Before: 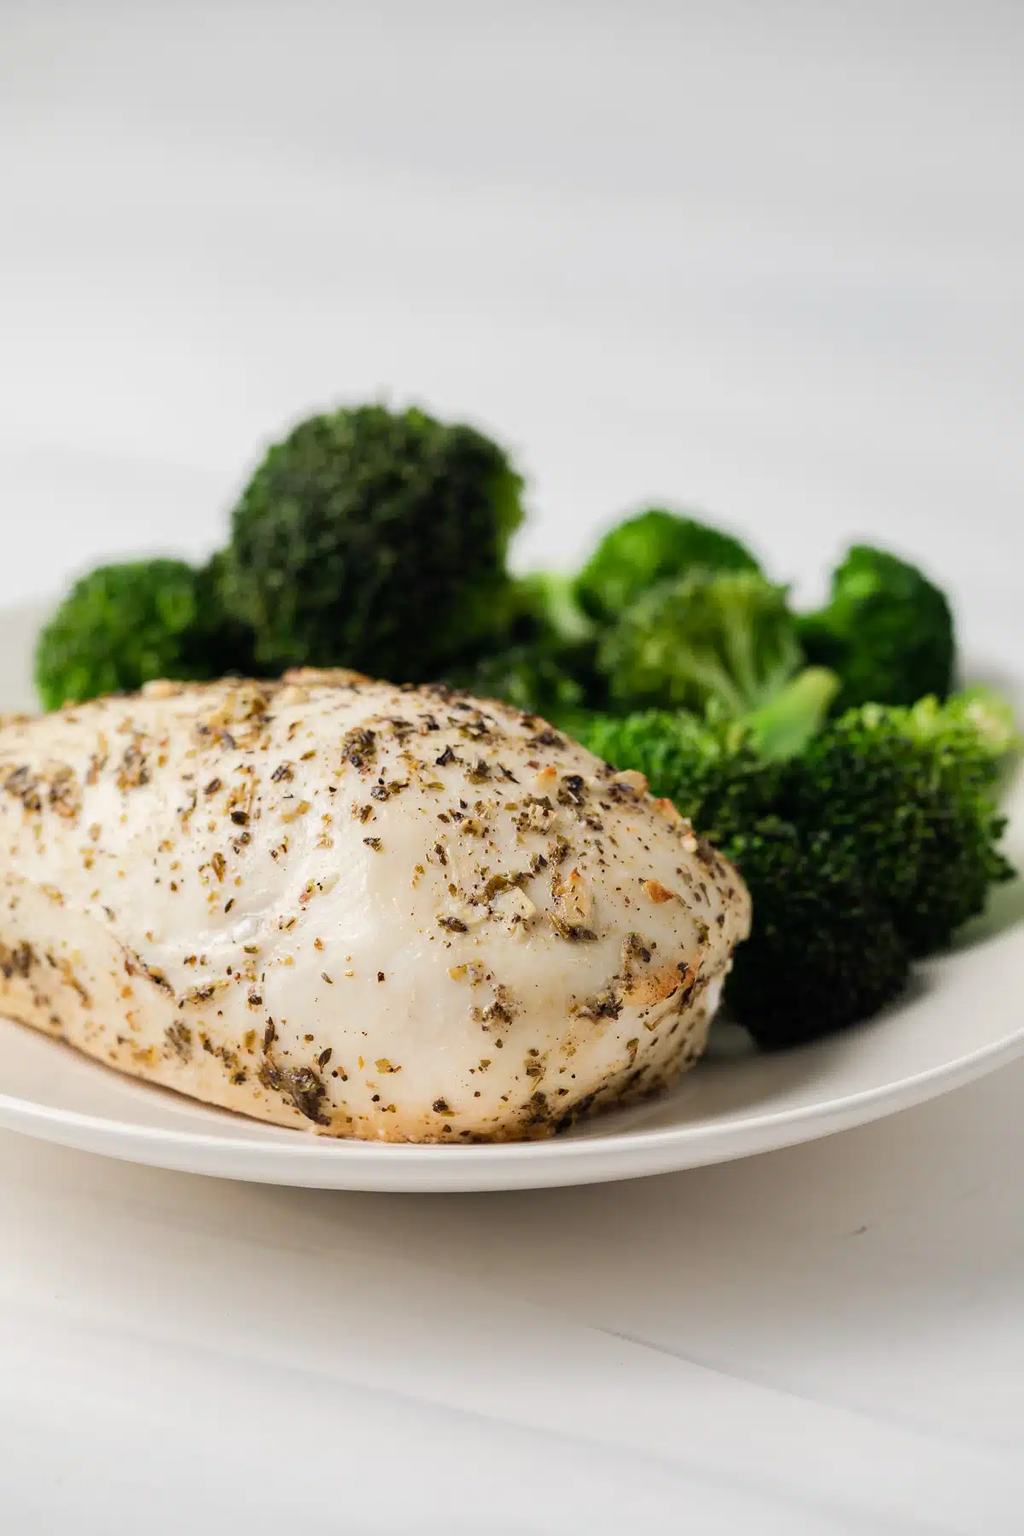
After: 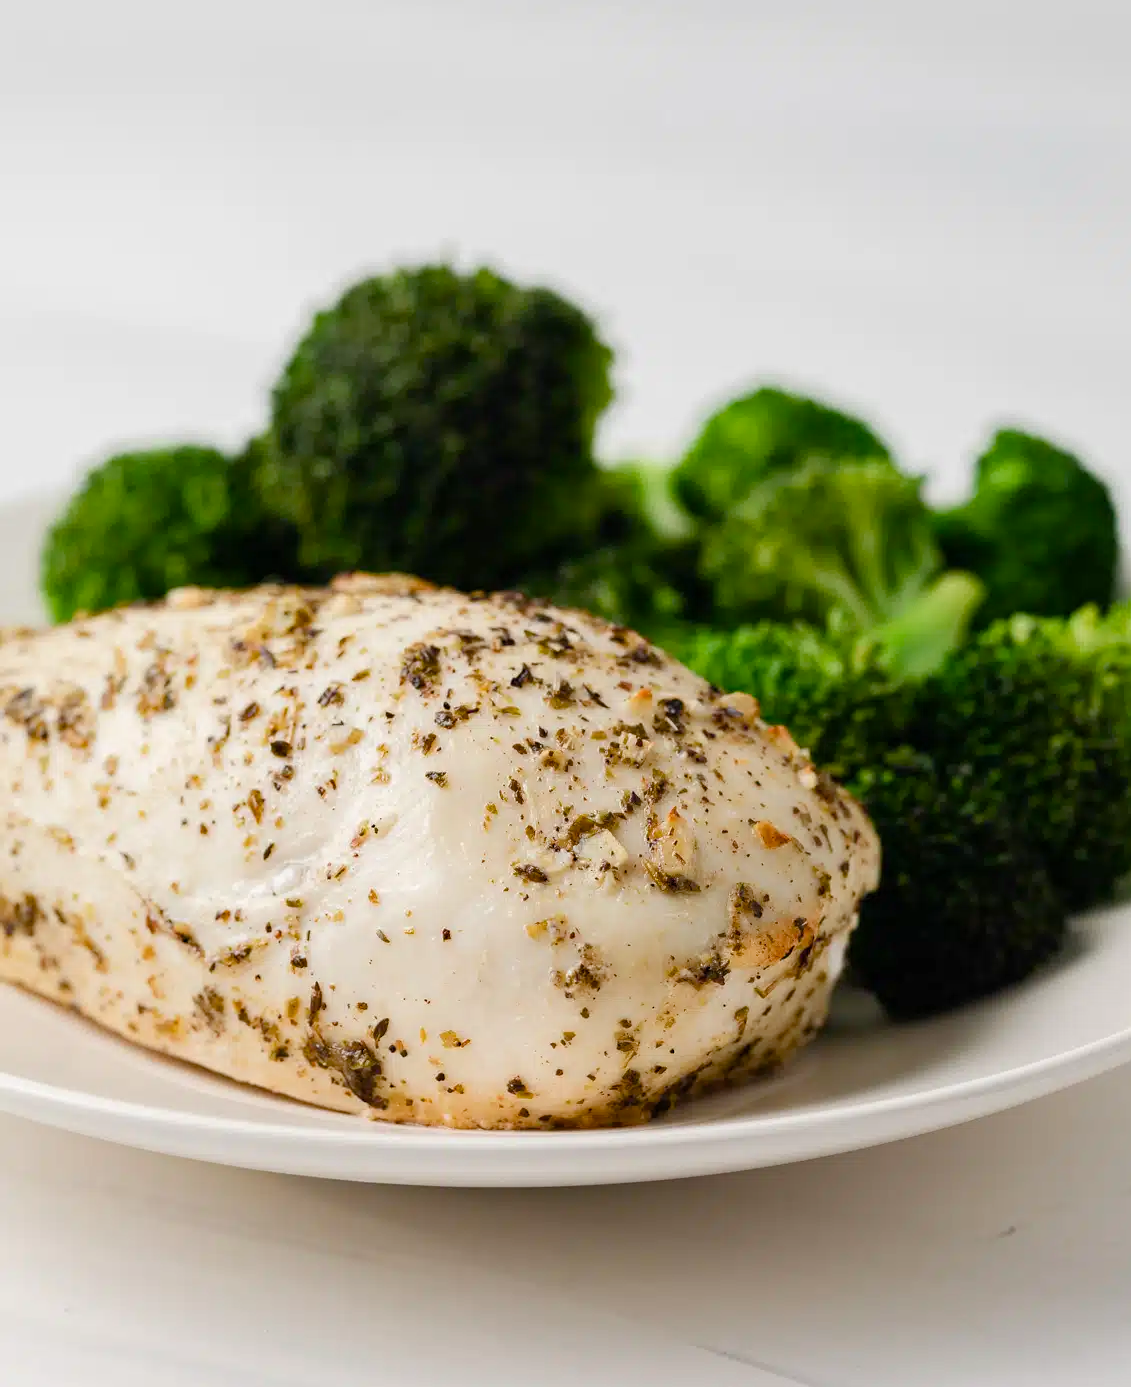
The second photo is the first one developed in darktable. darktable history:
tone equalizer: on, module defaults
color balance rgb: perceptual saturation grading › global saturation 20%, perceptual saturation grading › highlights -25%, perceptual saturation grading › shadows 25%
crop and rotate: angle 0.03°, top 11.643%, right 5.651%, bottom 11.189%
